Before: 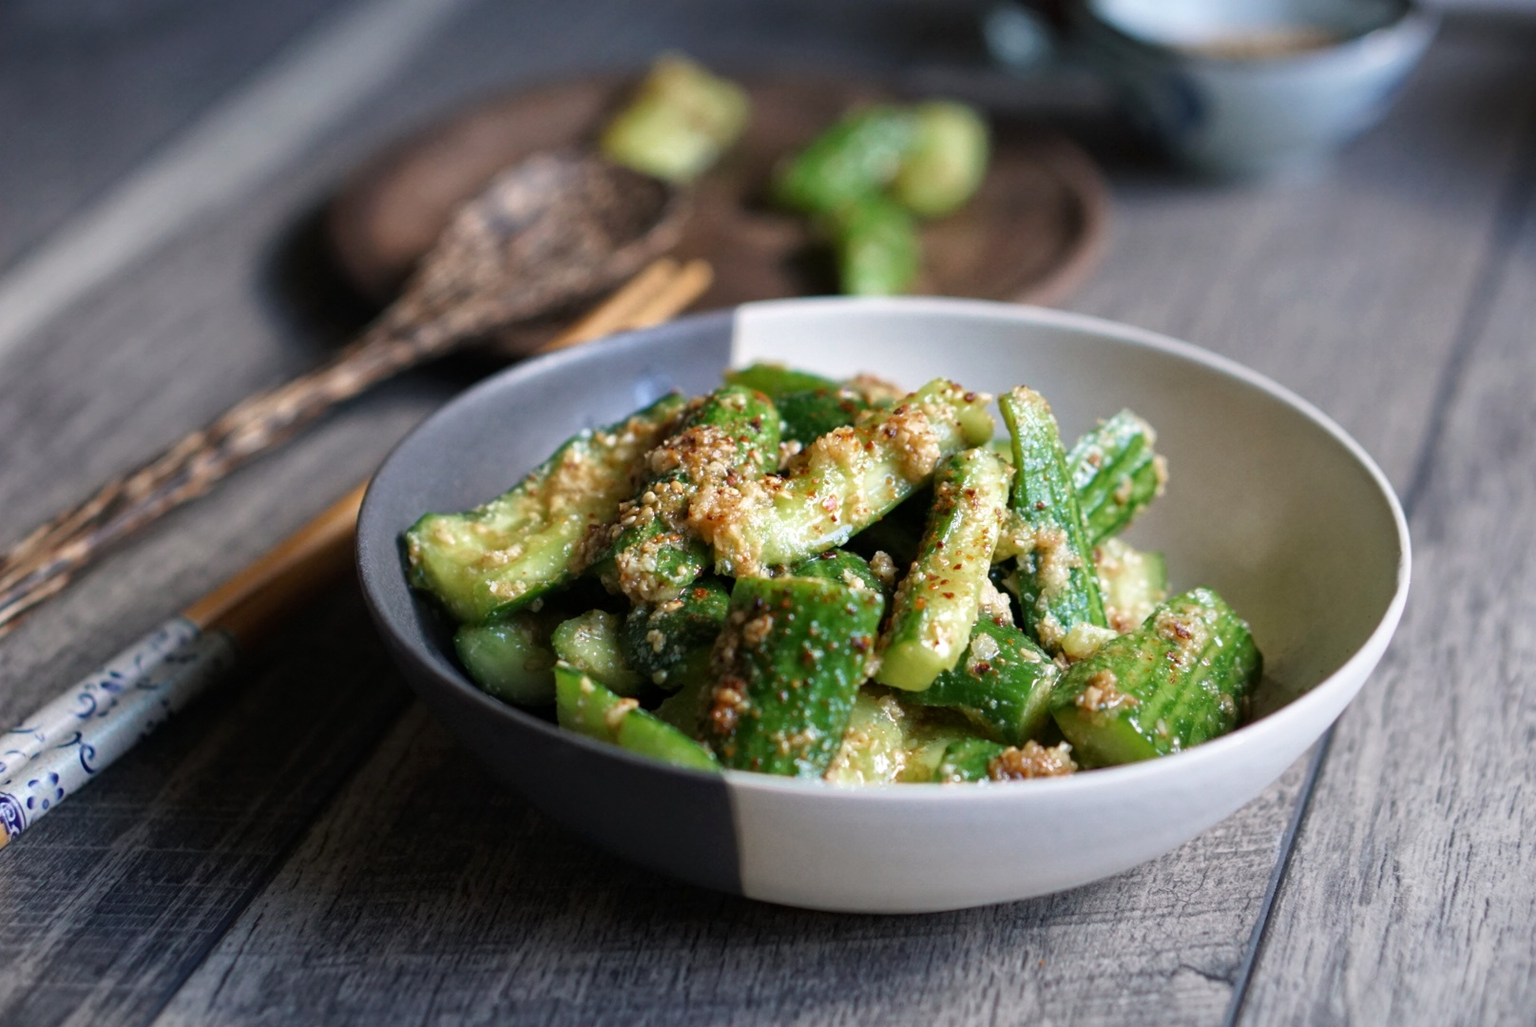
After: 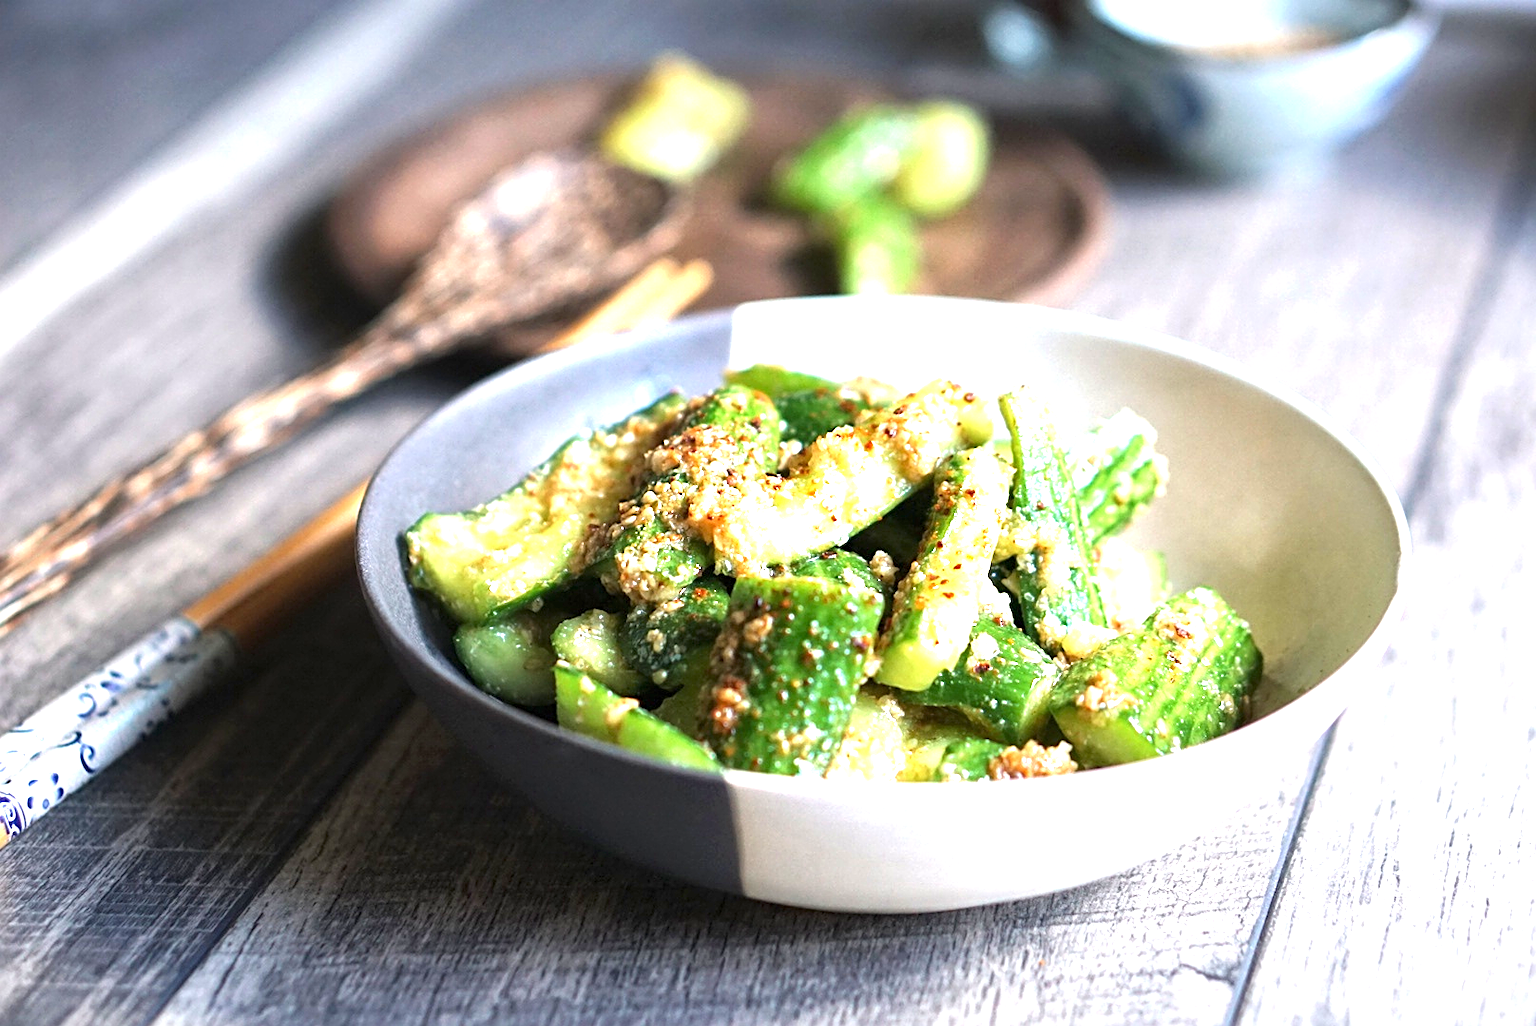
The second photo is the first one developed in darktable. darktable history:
exposure: black level correction 0, exposure 1.75 EV, compensate exposure bias true, compensate highlight preservation false
sharpen: on, module defaults
